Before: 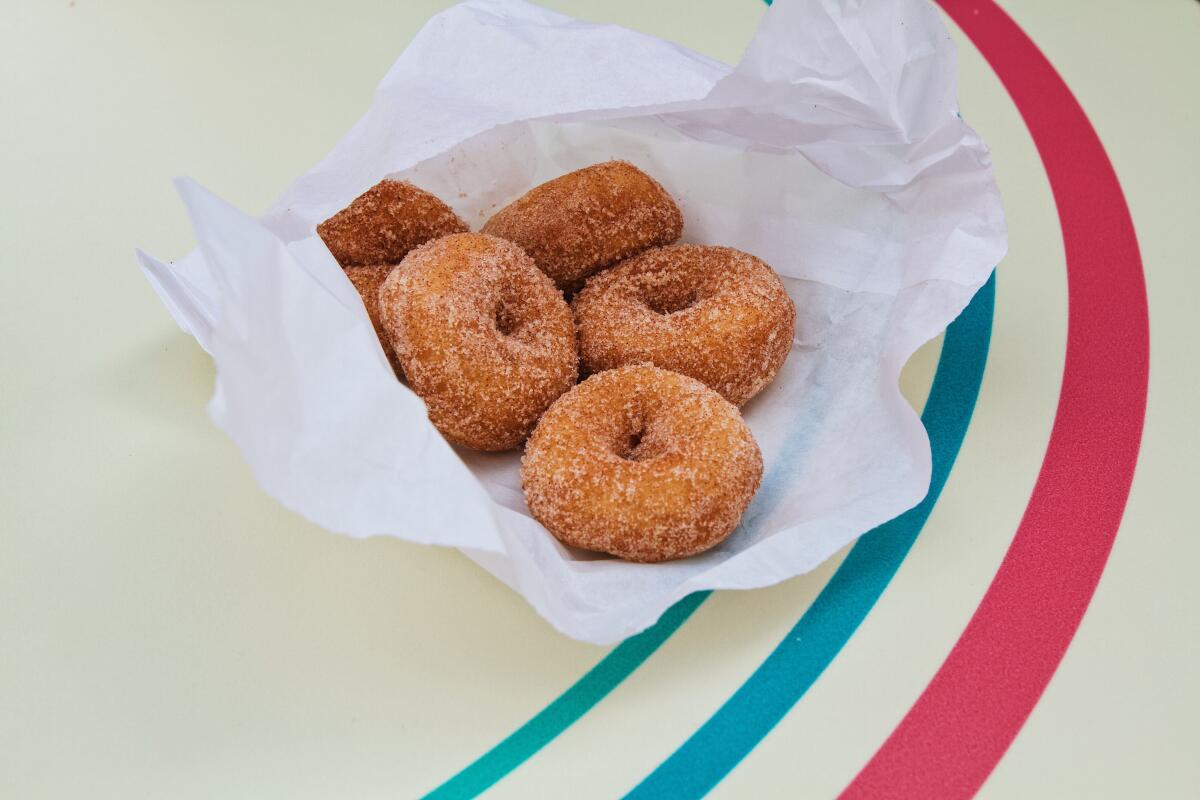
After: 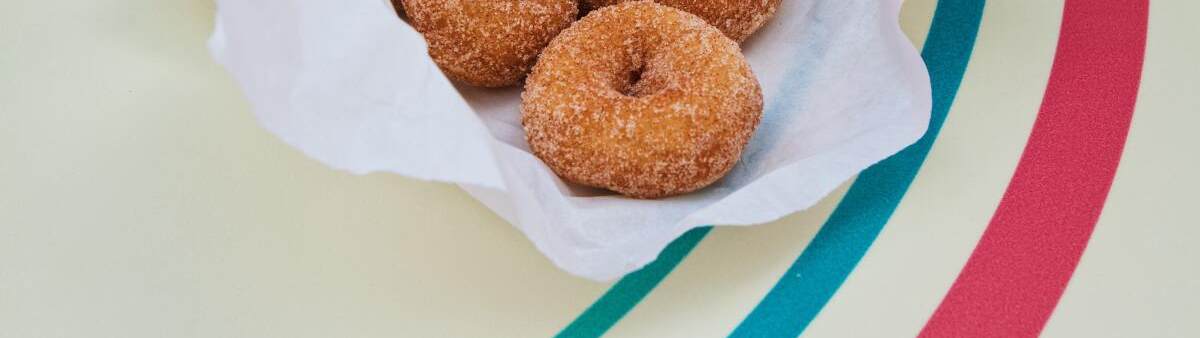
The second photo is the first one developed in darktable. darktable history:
crop: top 45.546%, bottom 12.195%
